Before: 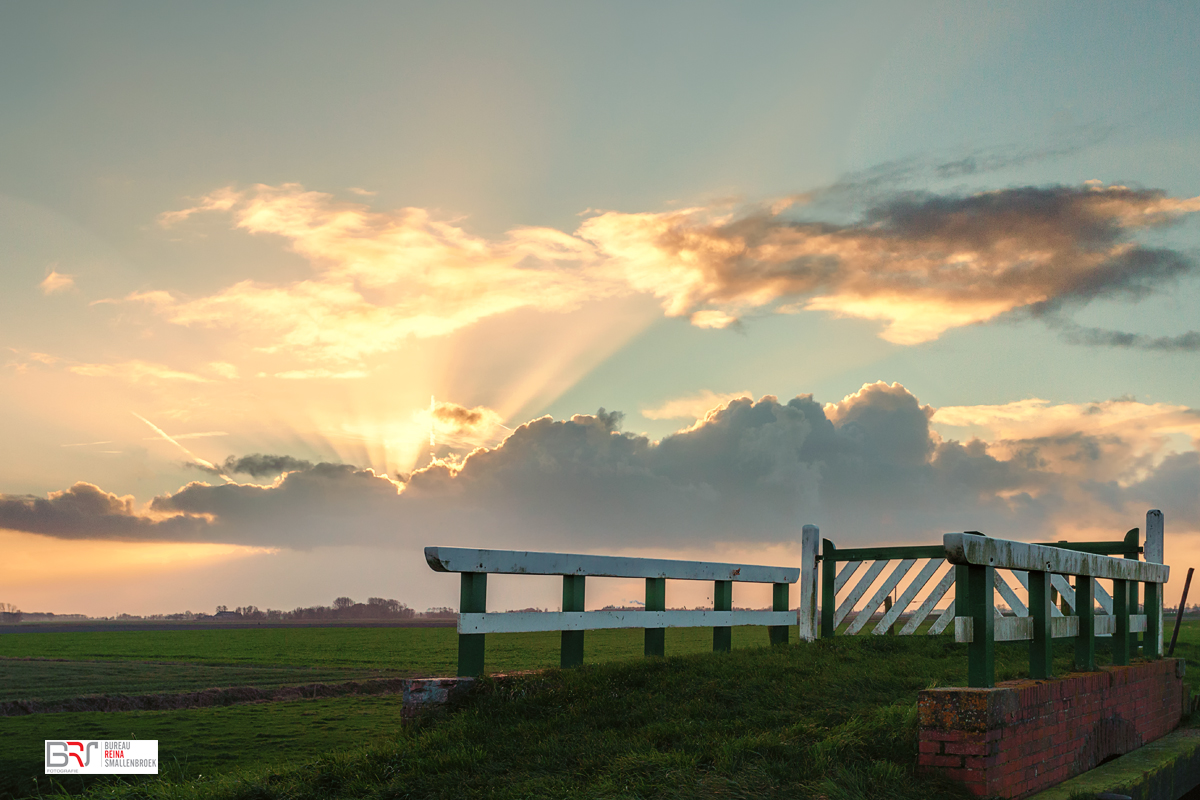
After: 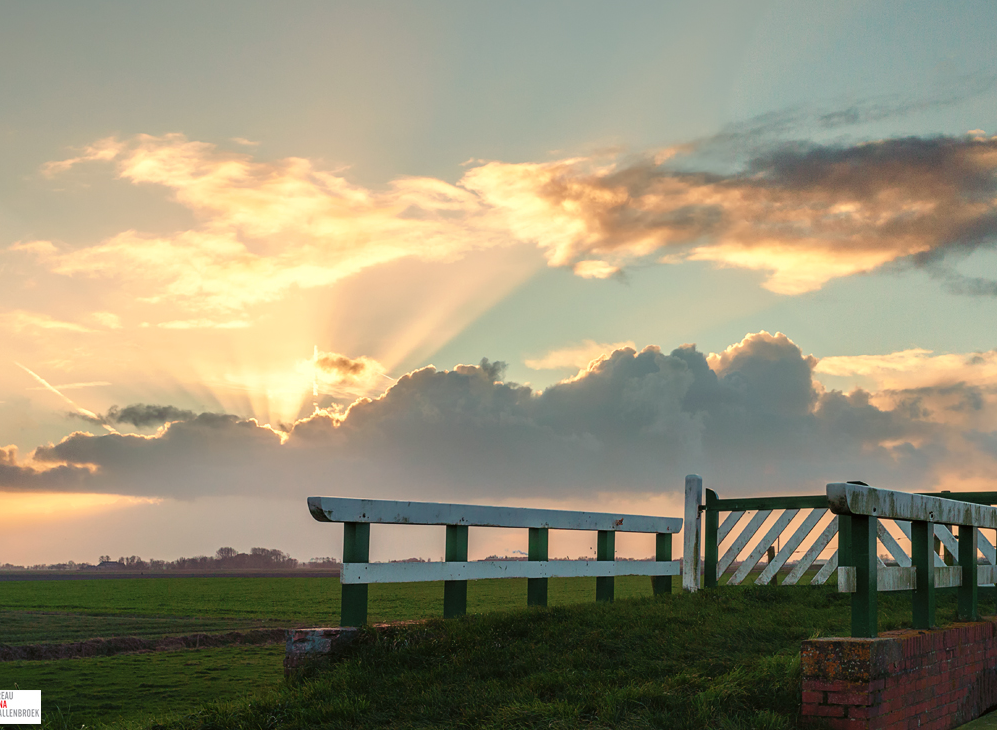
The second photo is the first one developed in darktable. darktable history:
crop: left 9.778%, top 6.255%, right 7.097%, bottom 2.485%
